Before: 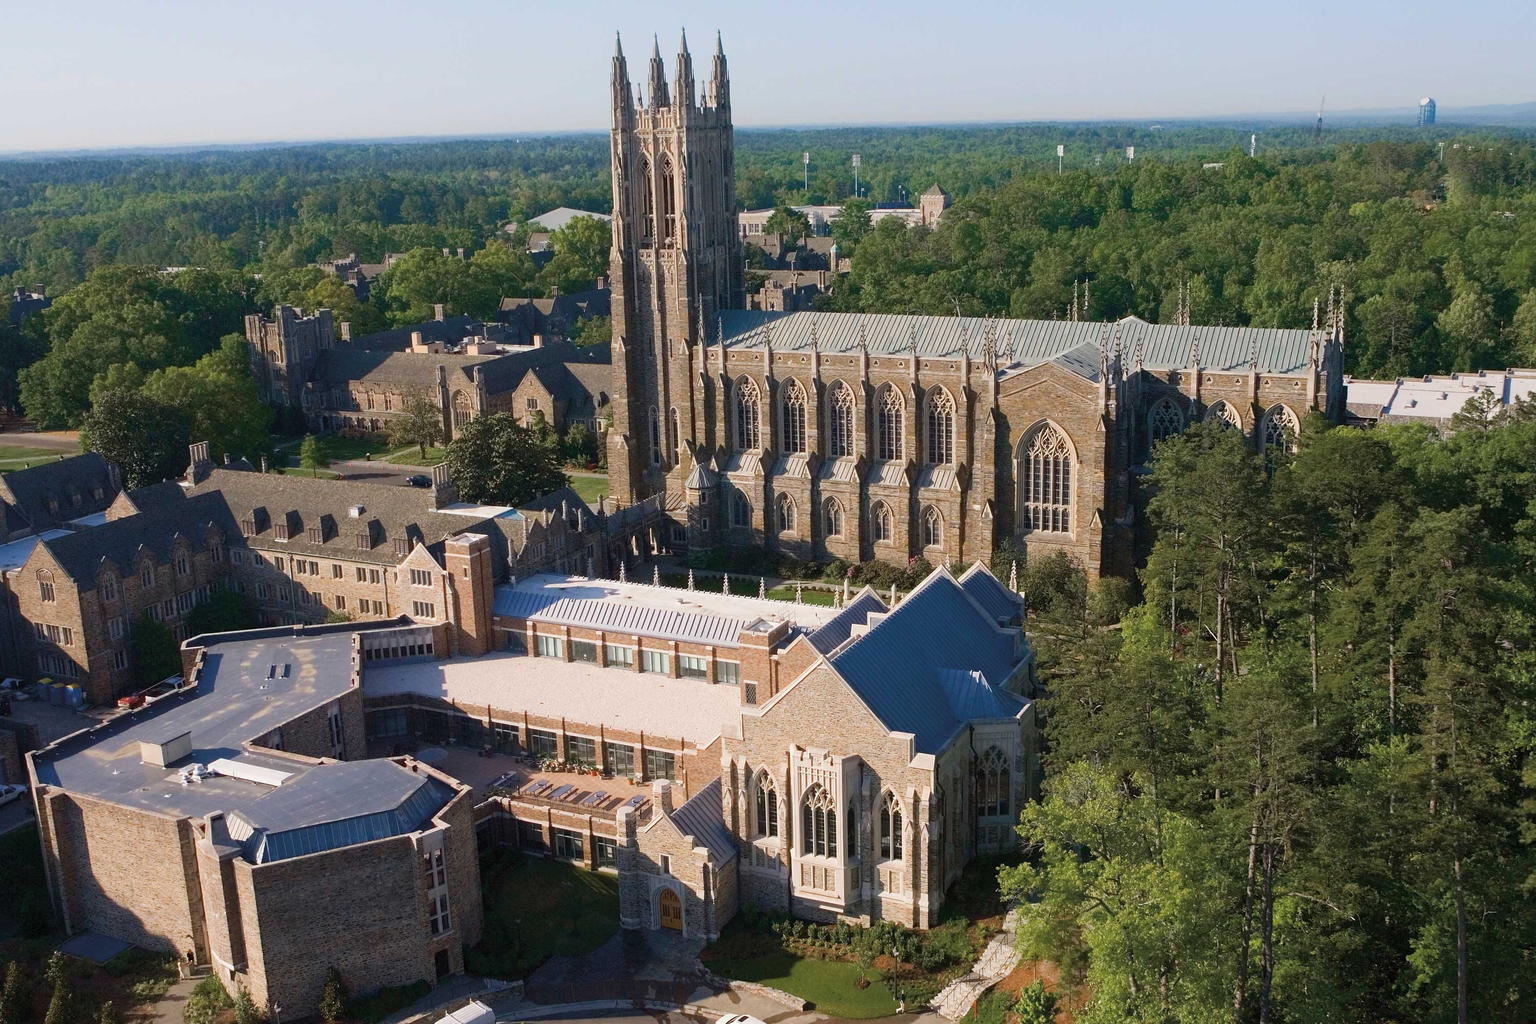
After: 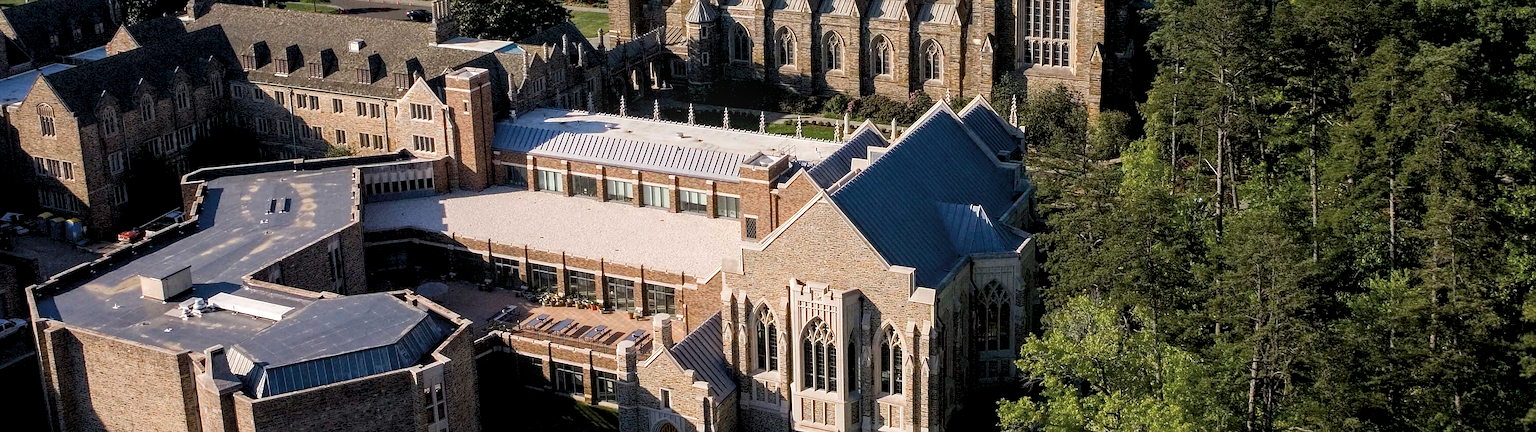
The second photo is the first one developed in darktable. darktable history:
exposure: black level correction 0.009, exposure -0.158 EV, compensate highlight preservation false
levels: levels [0.062, 0.494, 0.925]
local contrast: detail 130%
crop: top 45.541%, bottom 12.182%
sharpen: radius 0.979, amount 0.607
